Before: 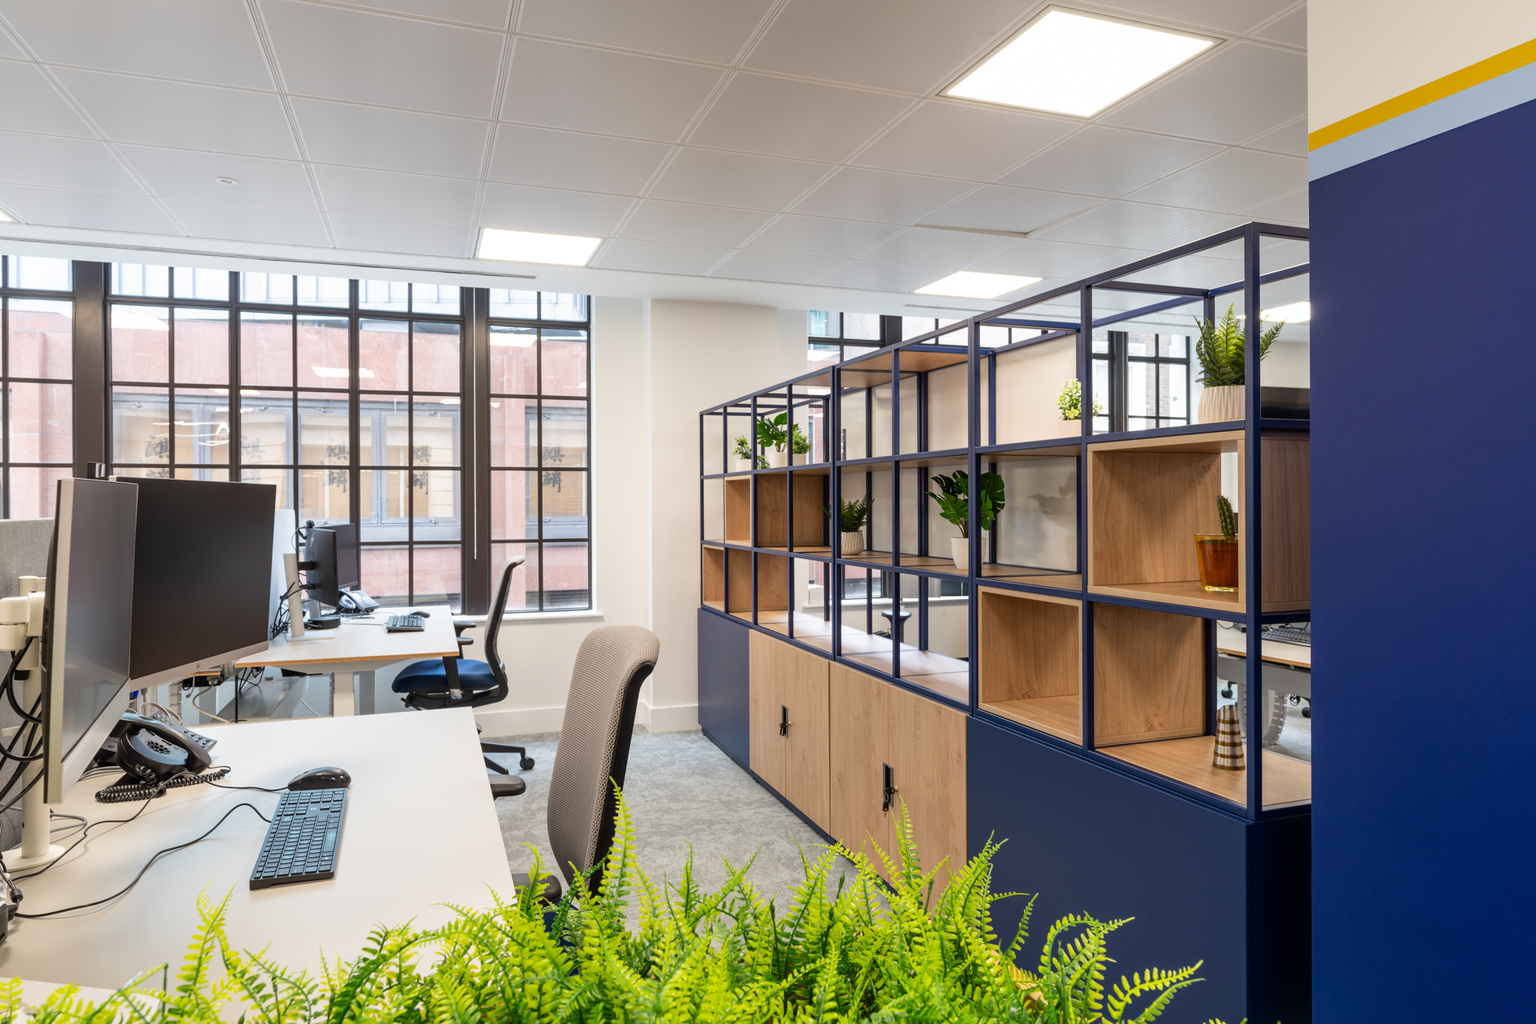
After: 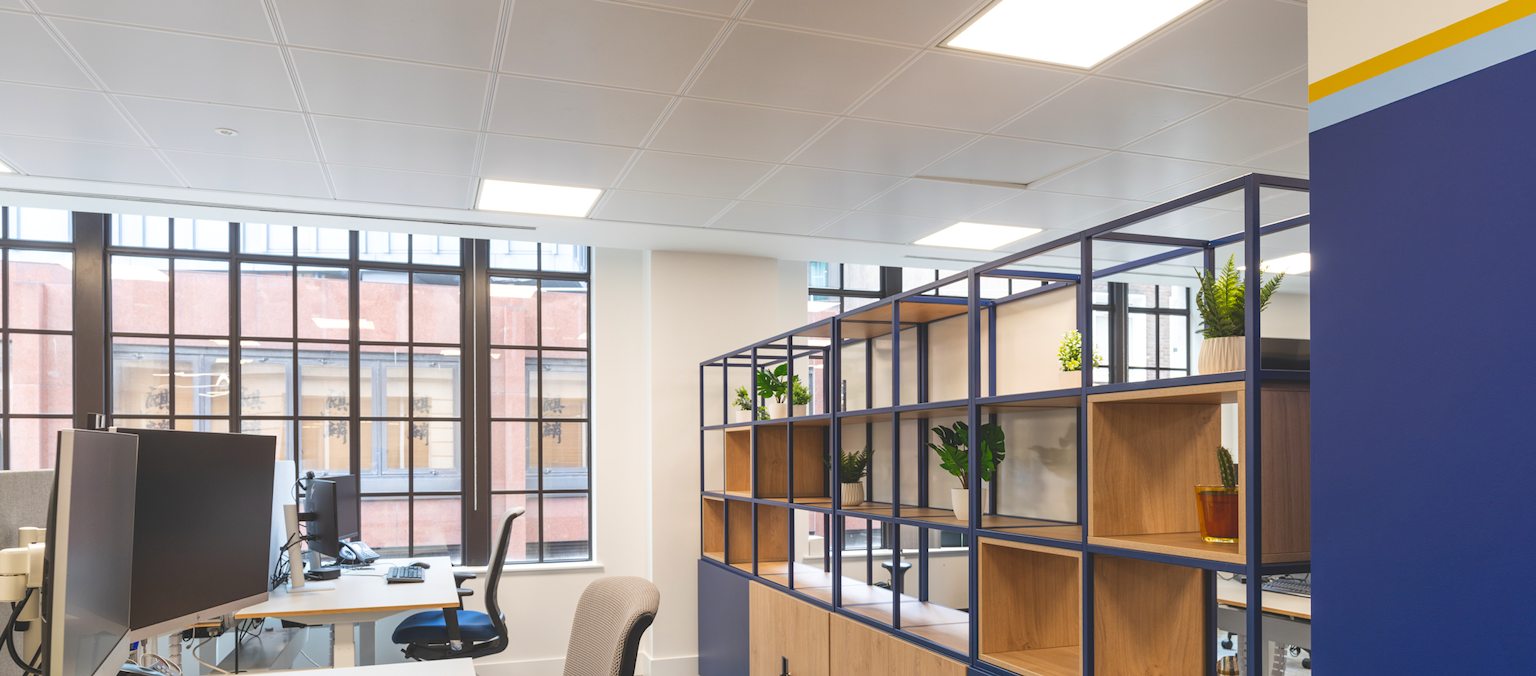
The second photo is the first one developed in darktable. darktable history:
color balance rgb: global offset › luminance 1.978%, perceptual saturation grading › global saturation 25.289%
crop and rotate: top 4.813%, bottom 29.14%
